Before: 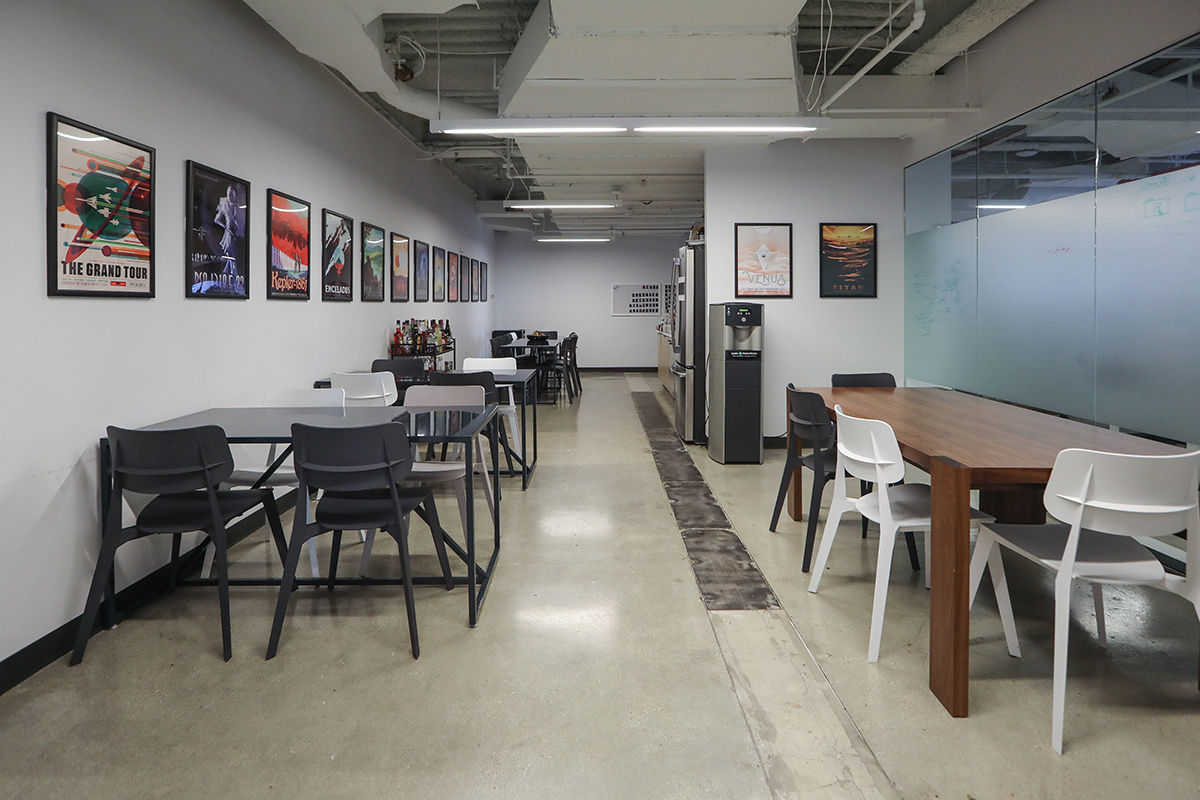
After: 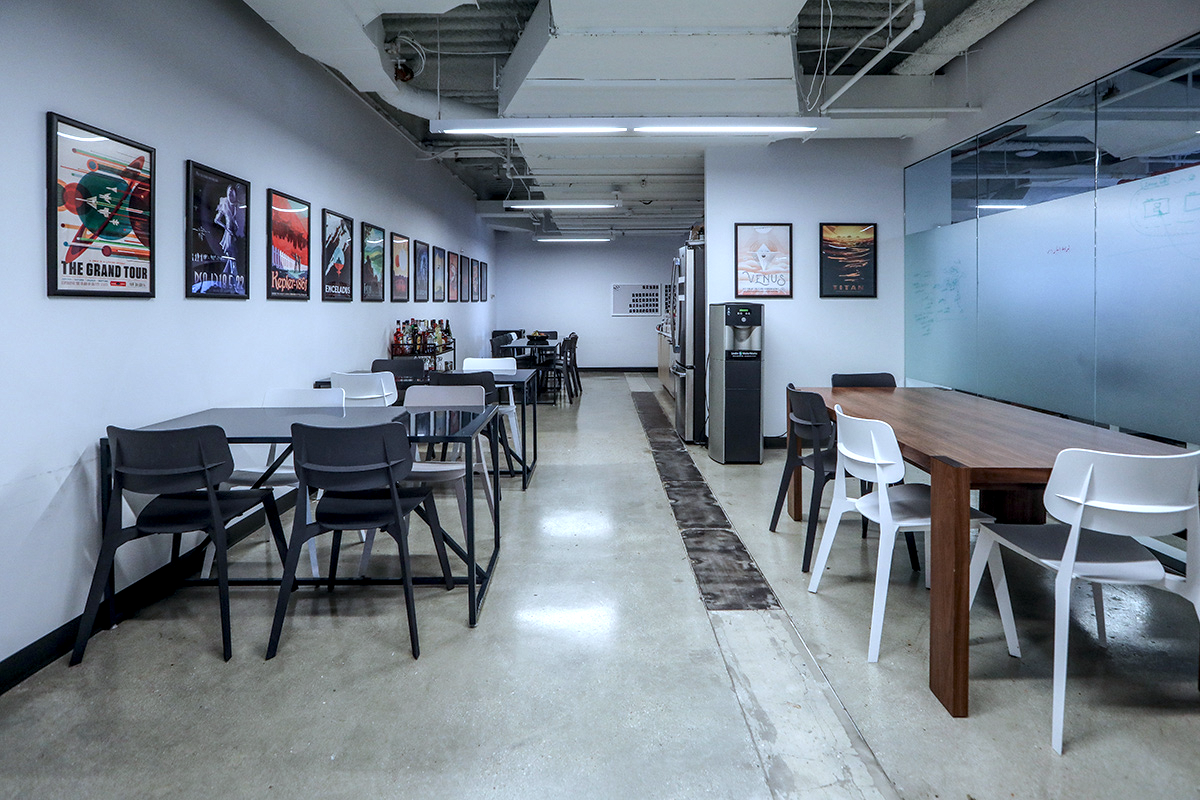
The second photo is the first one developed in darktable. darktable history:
color calibration: x 0.38, y 0.389, temperature 4076.38 K
local contrast: detail 150%
exposure: exposure 0.131 EV, compensate highlight preservation false
